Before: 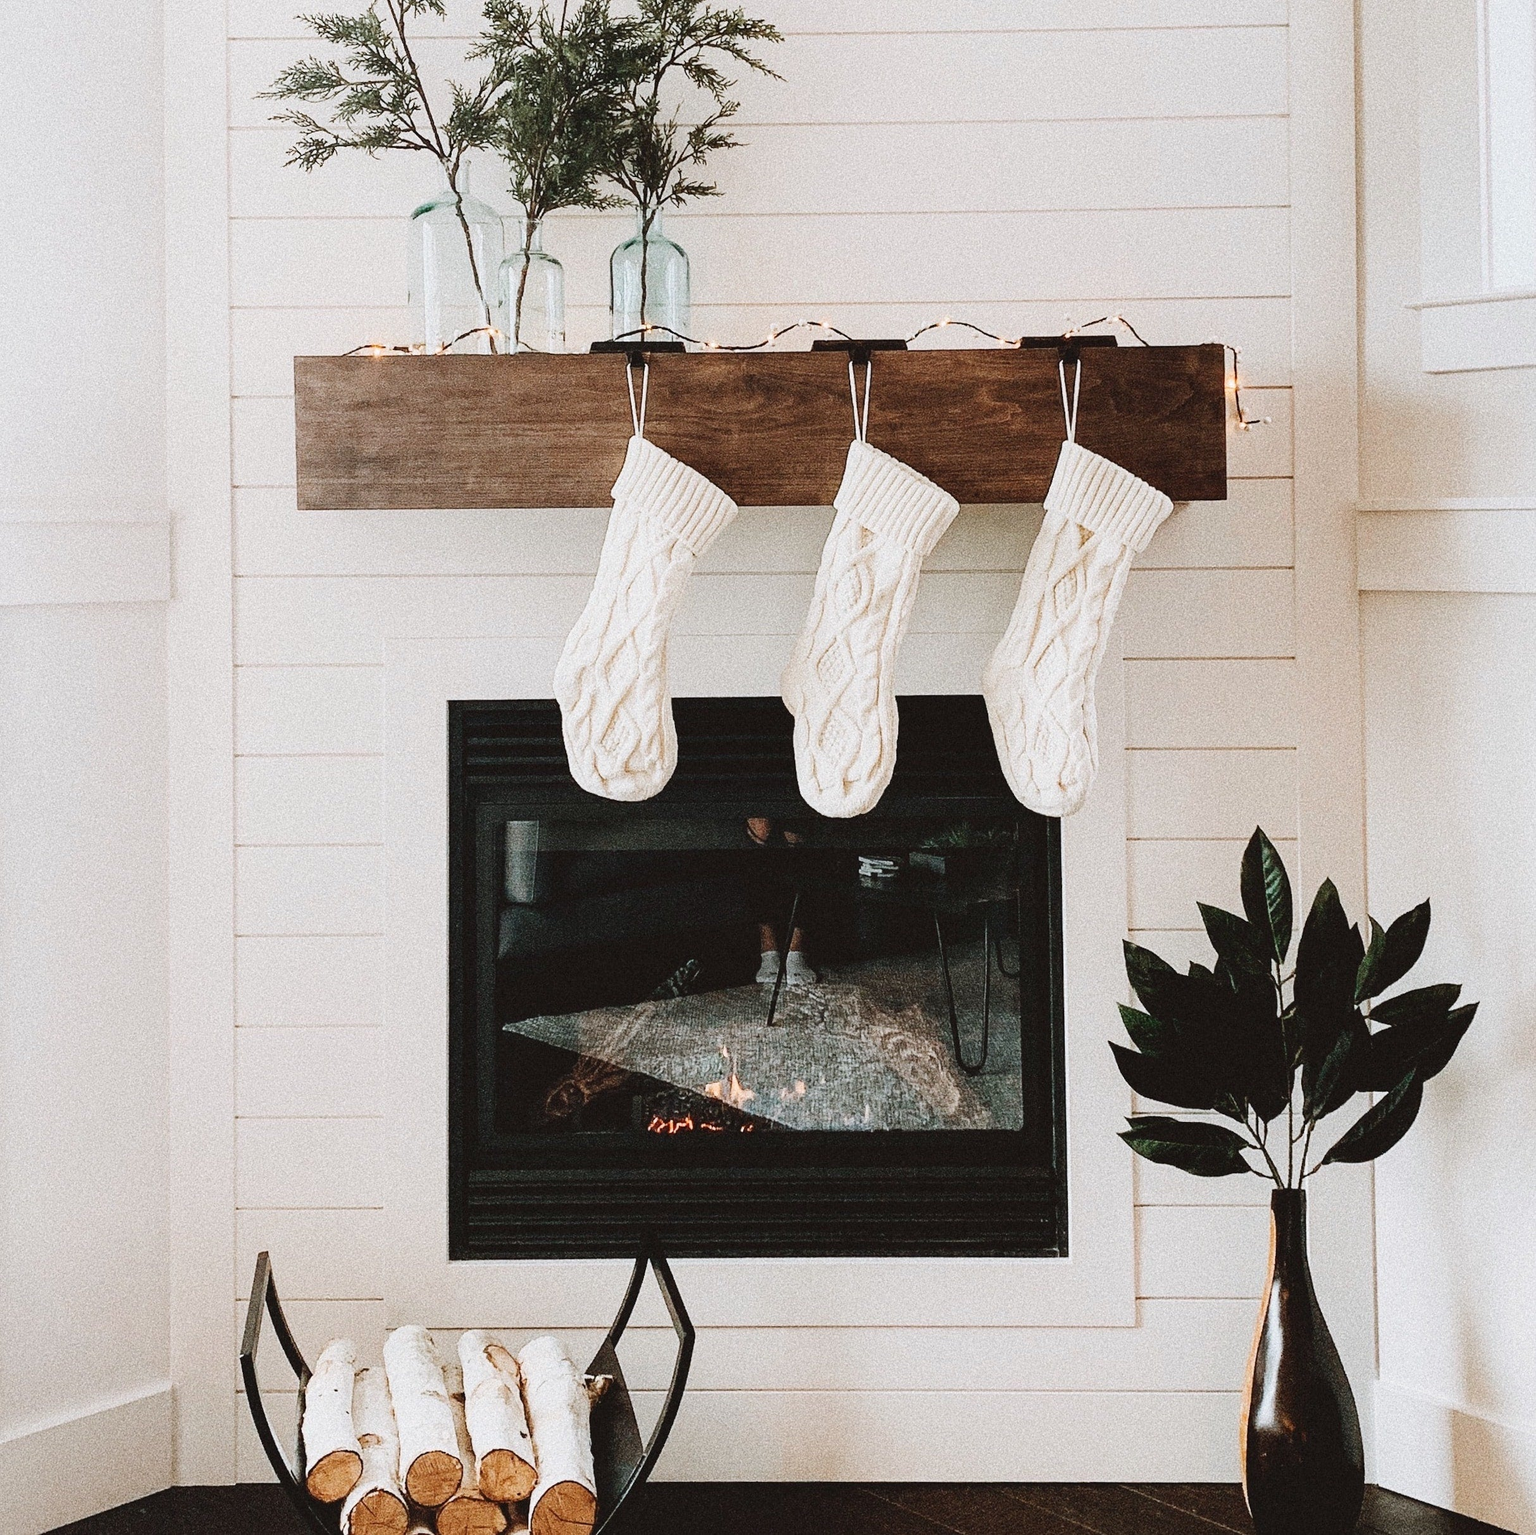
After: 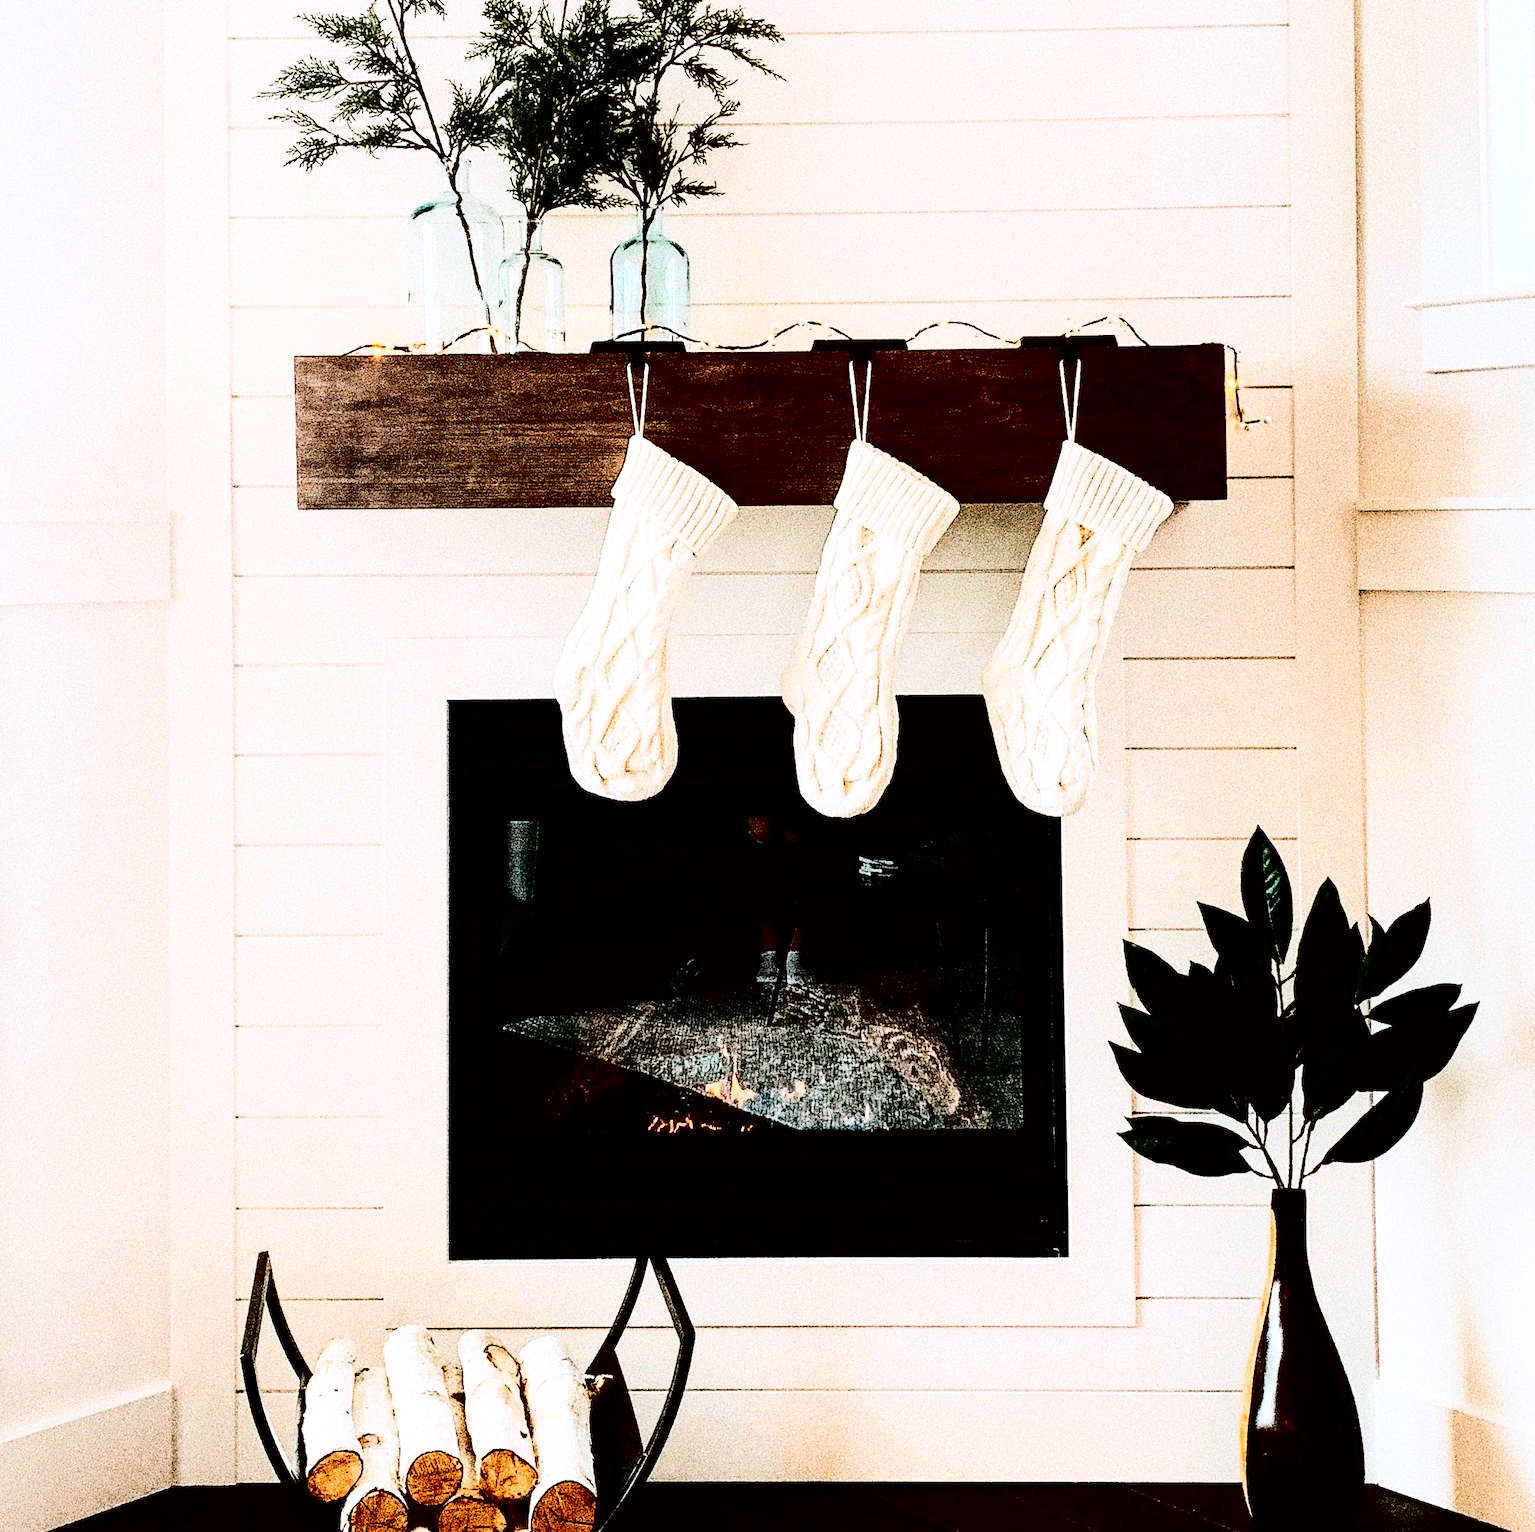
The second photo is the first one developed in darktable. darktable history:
crop: top 0.054%, bottom 0.102%
levels: levels [0, 0.492, 0.984]
exposure: black level correction -0.042, exposure 0.06 EV, compensate highlight preservation false
contrast brightness saturation: contrast 0.765, brightness -0.992, saturation 0.993
